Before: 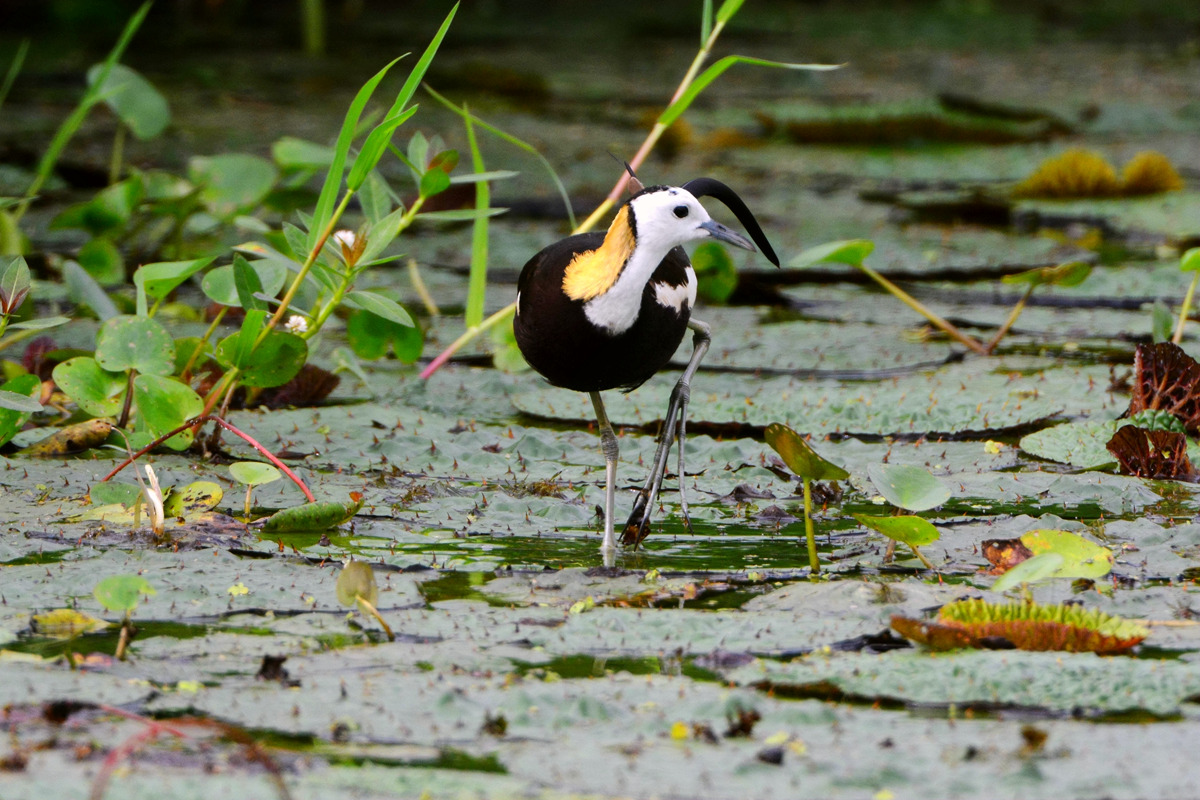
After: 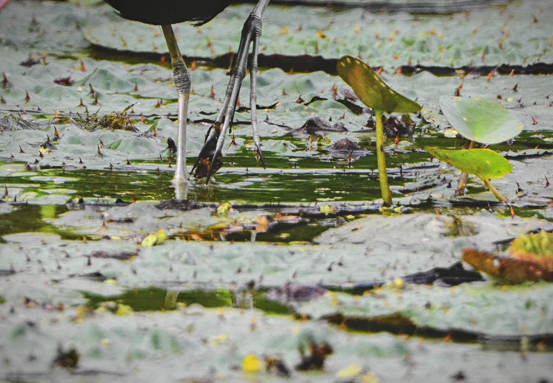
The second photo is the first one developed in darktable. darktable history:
sharpen: amount 0.205
exposure: black level correction -0.021, exposure -0.032 EV, compensate exposure bias true, compensate highlight preservation false
crop: left 35.721%, top 45.937%, right 18.172%, bottom 6.137%
haze removal: compatibility mode true, adaptive false
vignetting: fall-off start 86.39%, automatic ratio true
local contrast: detail 109%
tone curve: curves: ch0 [(0, 0) (0.037, 0.025) (0.131, 0.093) (0.275, 0.256) (0.476, 0.517) (0.607, 0.667) (0.691, 0.745) (0.789, 0.836) (0.911, 0.925) (0.997, 0.995)]; ch1 [(0, 0) (0.301, 0.3) (0.444, 0.45) (0.493, 0.495) (0.507, 0.503) (0.534, 0.533) (0.582, 0.58) (0.658, 0.693) (0.746, 0.77) (1, 1)]; ch2 [(0, 0) (0.246, 0.233) (0.36, 0.352) (0.415, 0.418) (0.476, 0.492) (0.502, 0.504) (0.525, 0.518) (0.539, 0.544) (0.586, 0.602) (0.634, 0.651) (0.706, 0.727) (0.853, 0.852) (1, 0.951)], color space Lab, independent channels, preserve colors none
